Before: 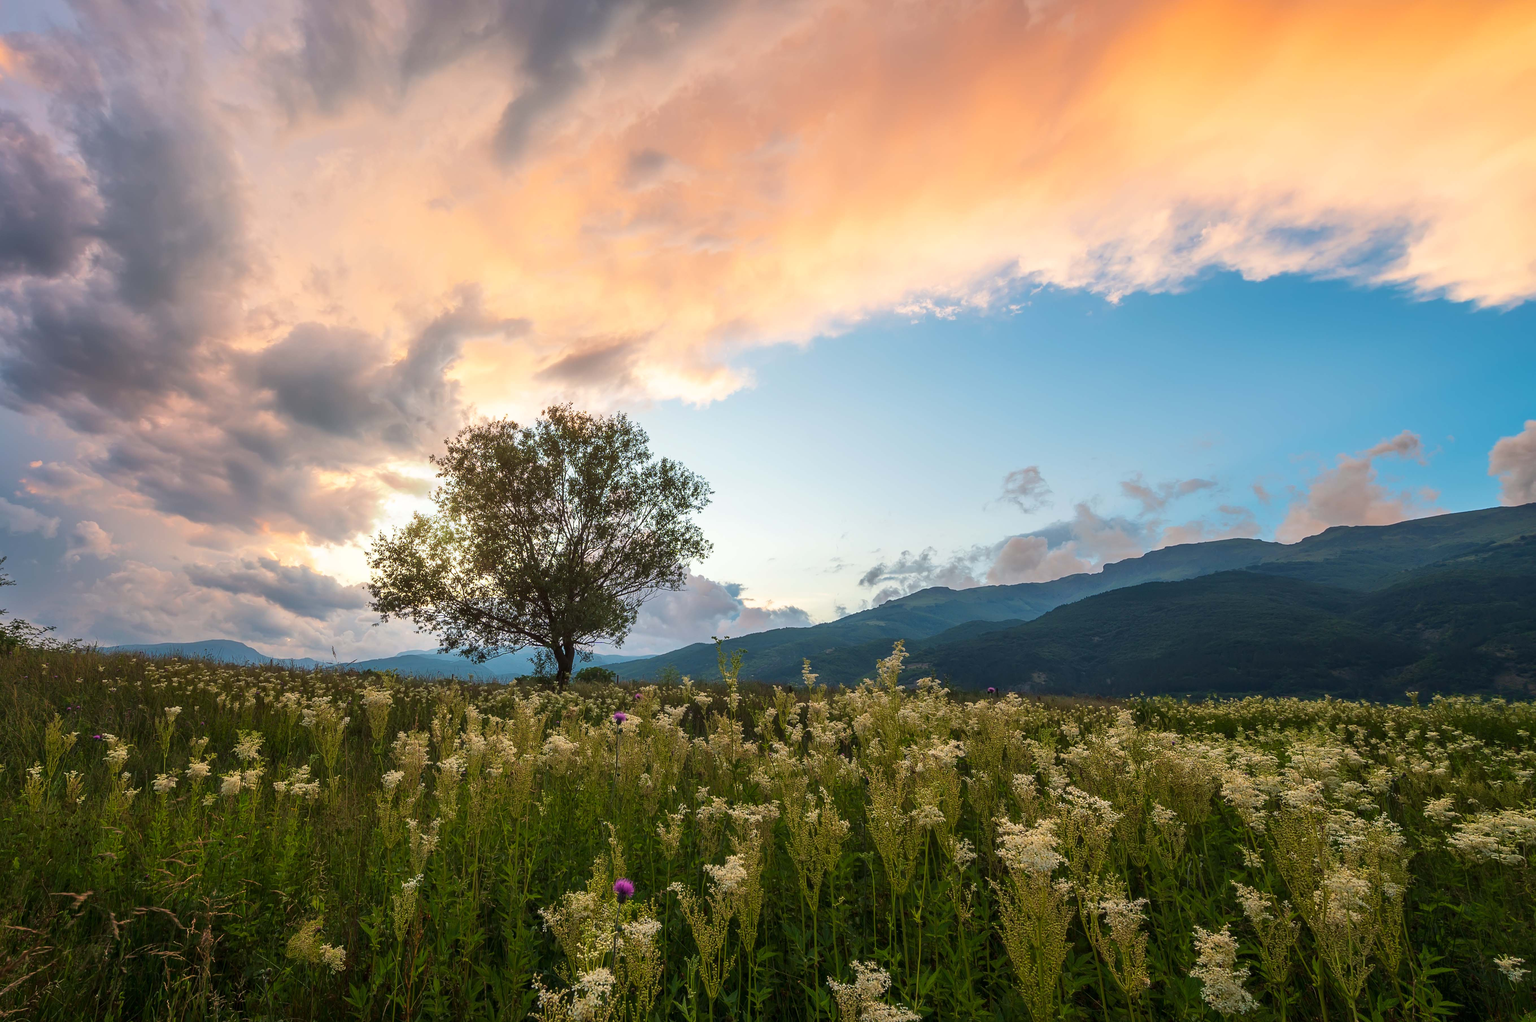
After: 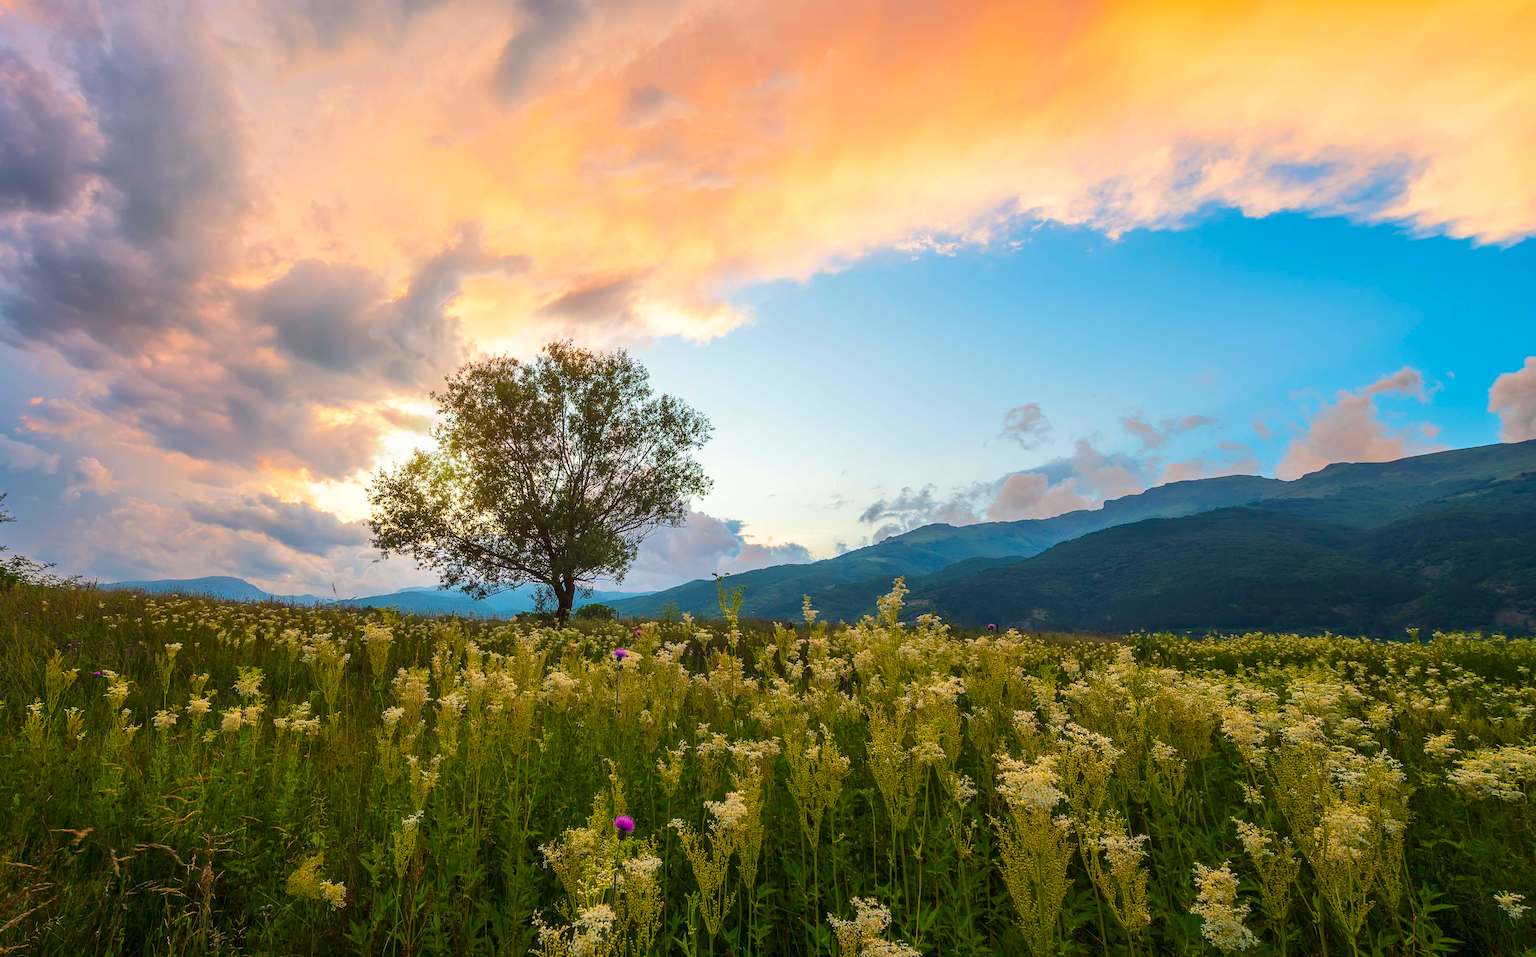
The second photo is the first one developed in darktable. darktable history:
crop and rotate: top 6.25%
color balance rgb: perceptual saturation grading › global saturation 25%, perceptual brilliance grading › mid-tones 10%, perceptual brilliance grading › shadows 15%, global vibrance 20%
